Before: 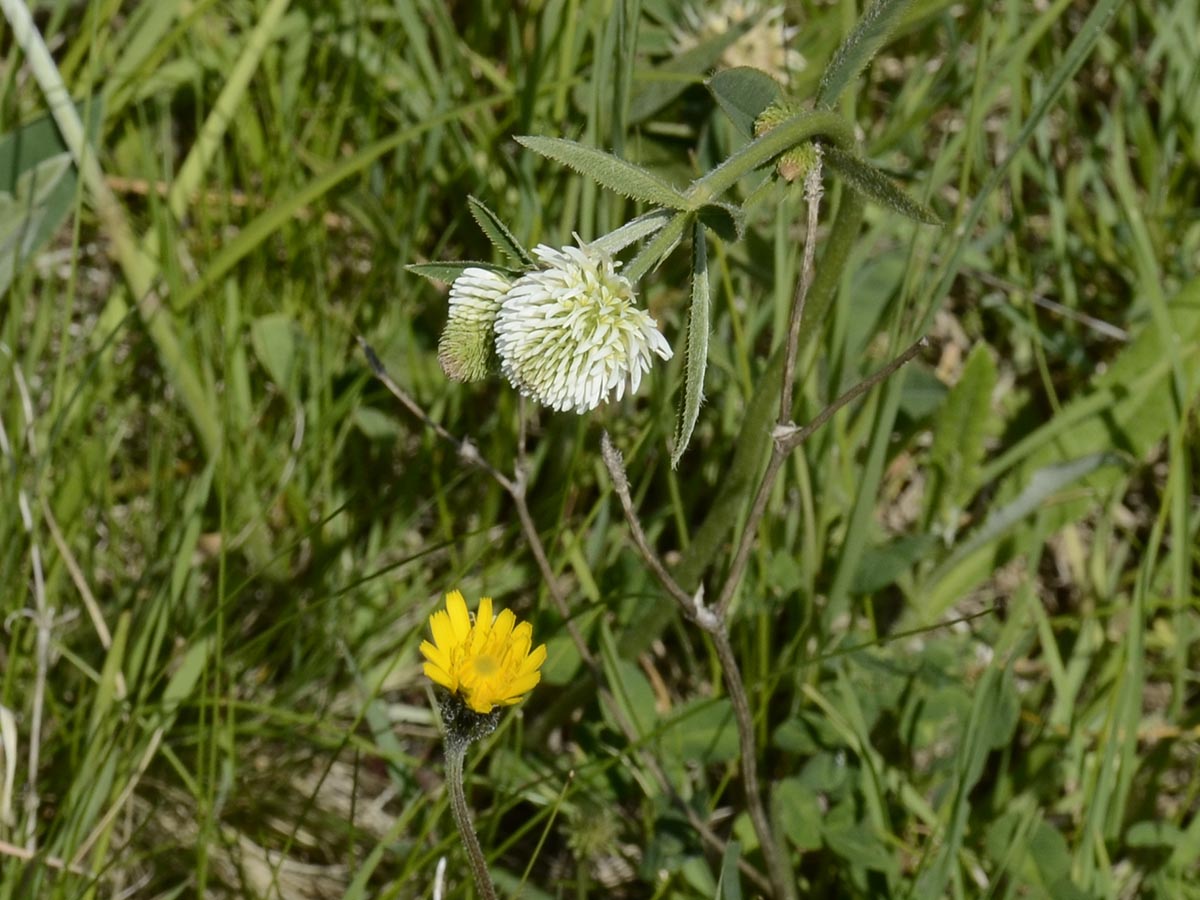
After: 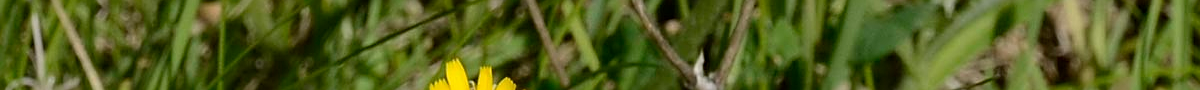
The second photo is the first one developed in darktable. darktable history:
sharpen: on, module defaults
crop and rotate: top 59.084%, bottom 30.916%
